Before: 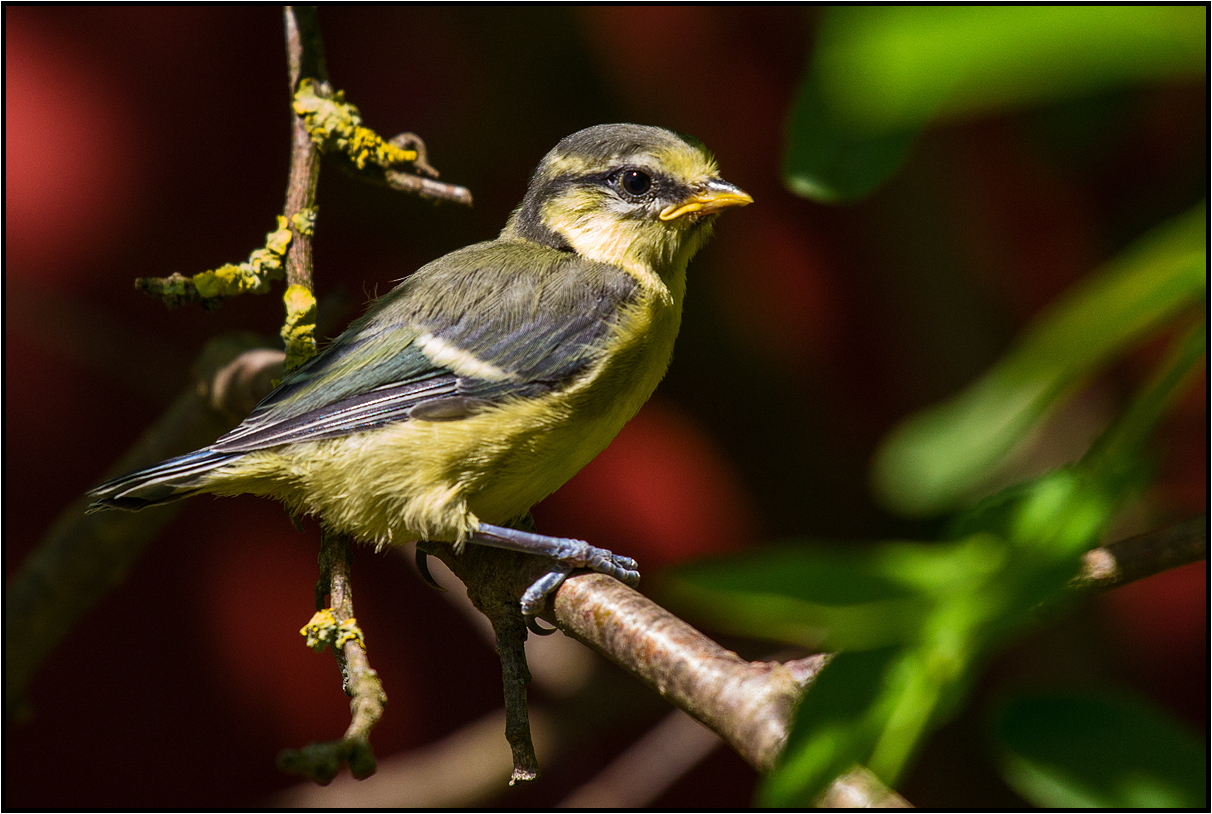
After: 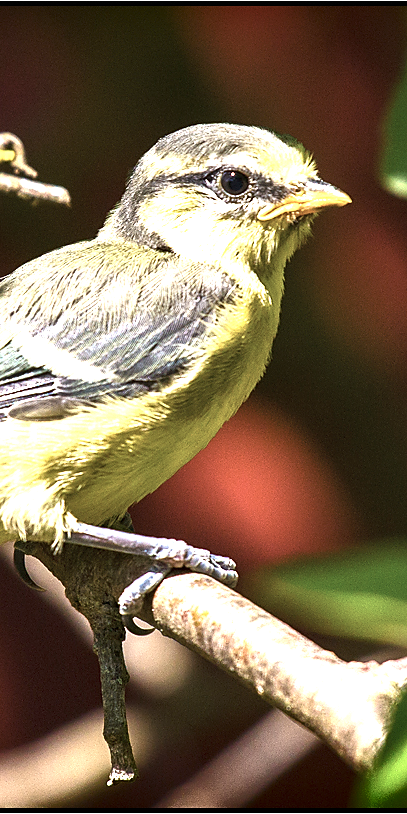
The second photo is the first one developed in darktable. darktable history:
sharpen: radius 1.858, amount 0.402, threshold 1.694
crop: left 33.21%, right 33.174%
contrast brightness saturation: contrast 0.103, saturation -0.297
exposure: black level correction 0, exposure 2.095 EV, compensate exposure bias true, compensate highlight preservation false
shadows and highlights: shadows 35.03, highlights -35.11, soften with gaussian
